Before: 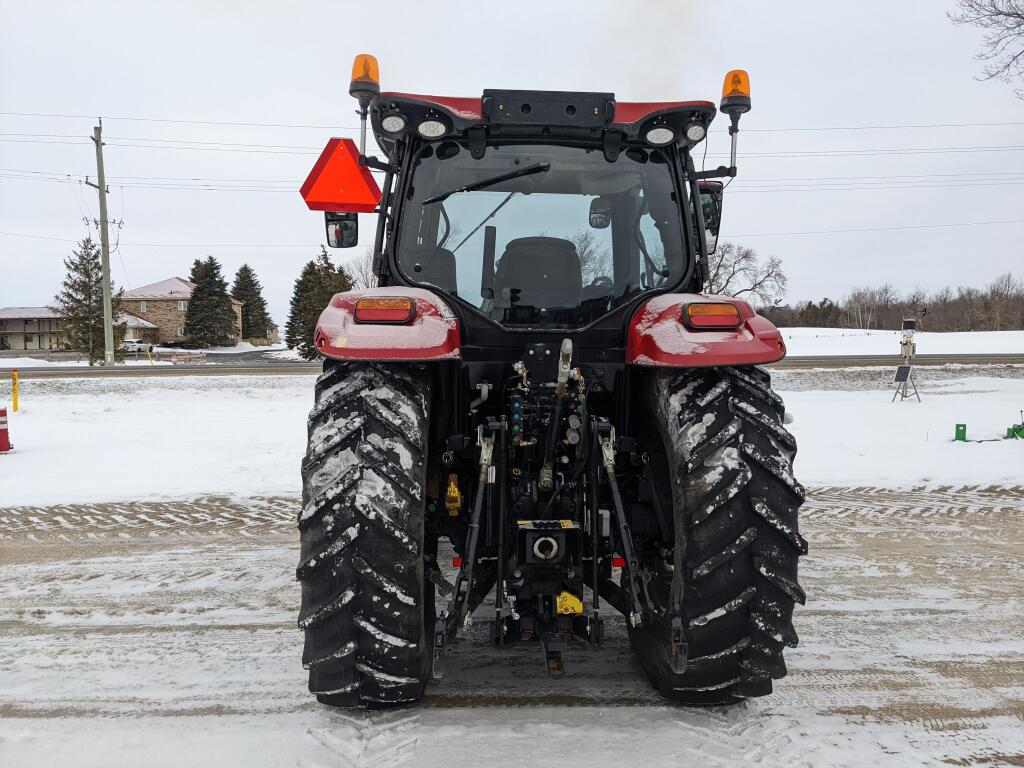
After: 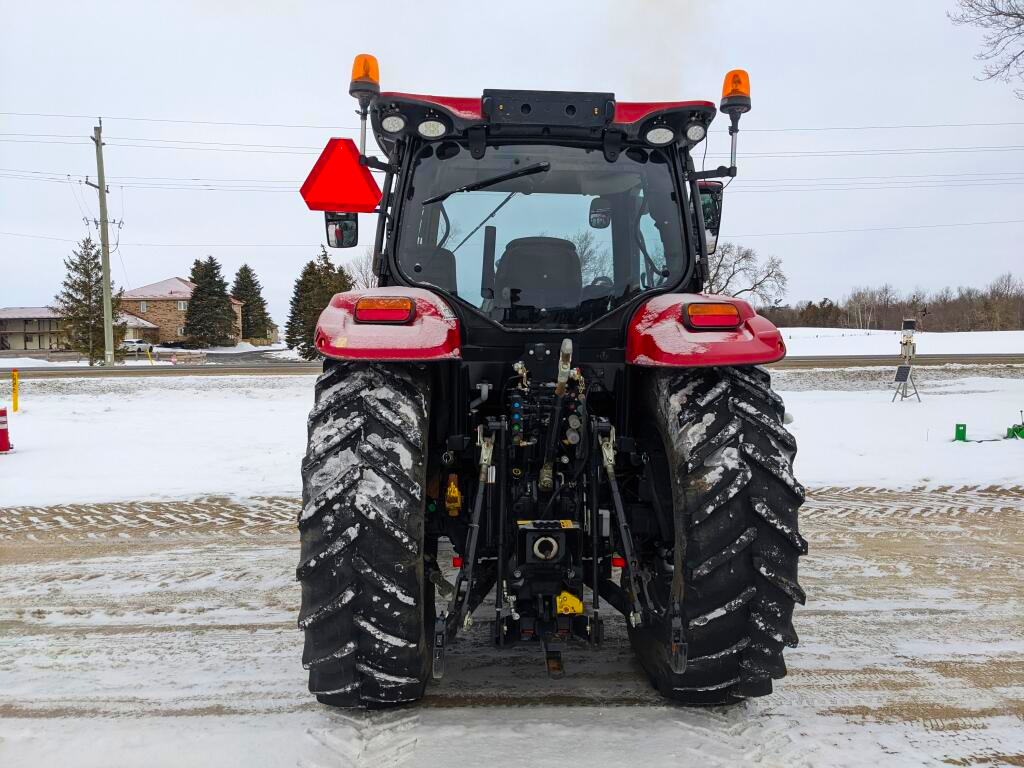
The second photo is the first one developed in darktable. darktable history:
contrast brightness saturation: saturation 0.481
